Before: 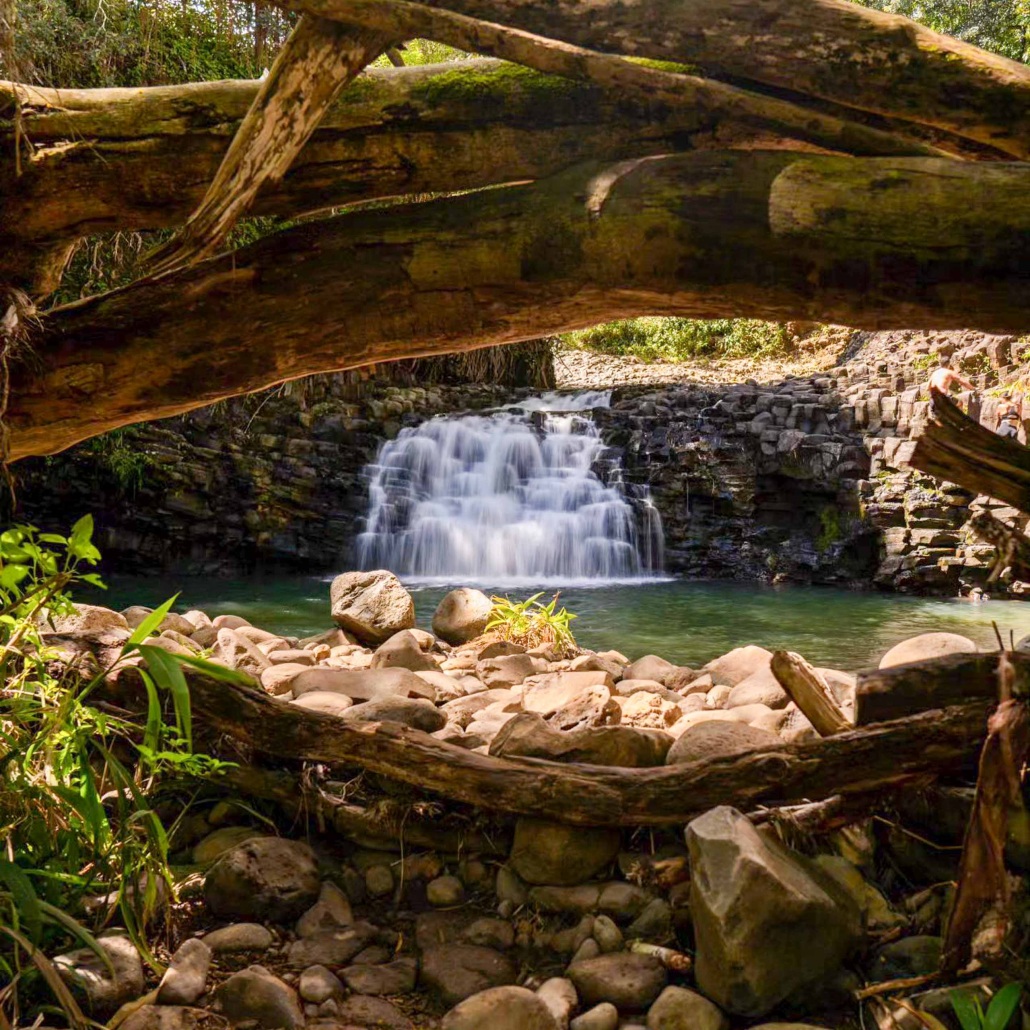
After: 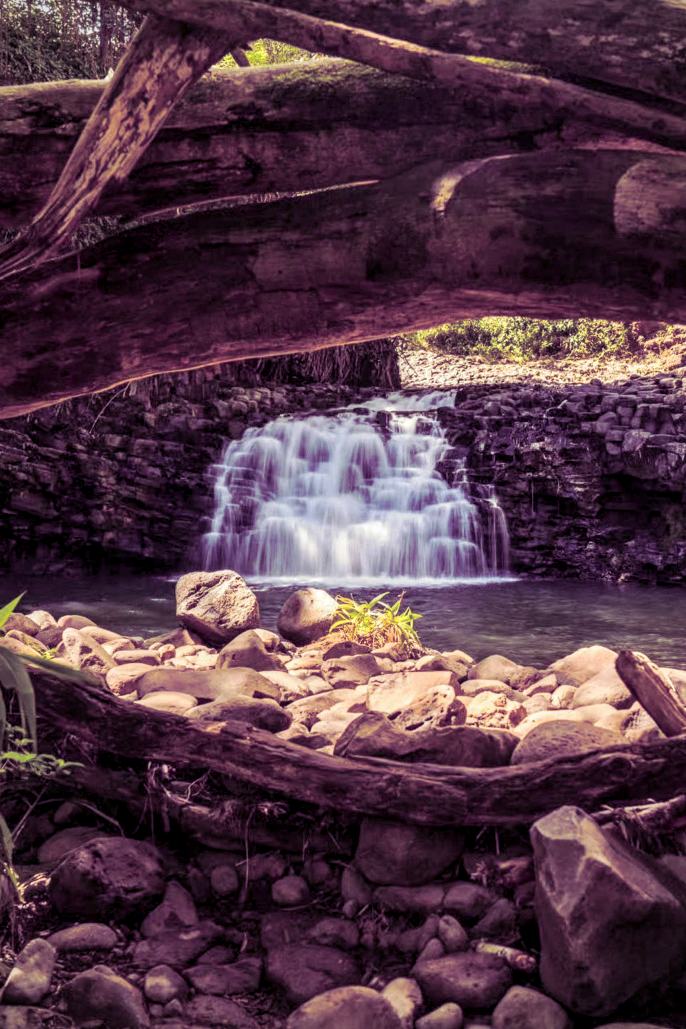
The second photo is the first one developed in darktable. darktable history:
local contrast: on, module defaults
split-toning: shadows › hue 277.2°, shadows › saturation 0.74
vignetting: fall-off start 91.19%
crop and rotate: left 15.055%, right 18.278%
